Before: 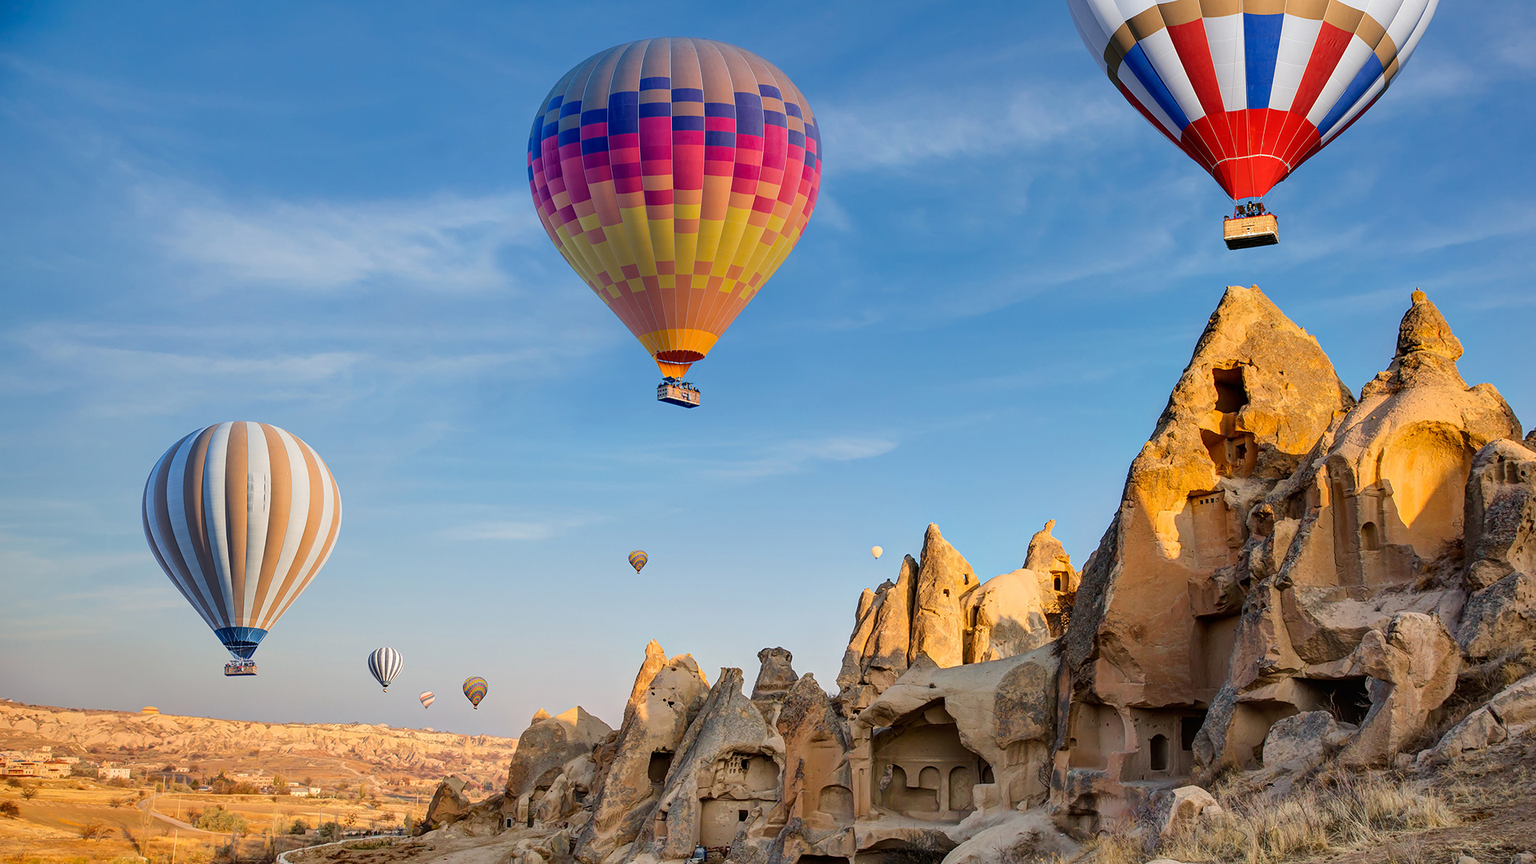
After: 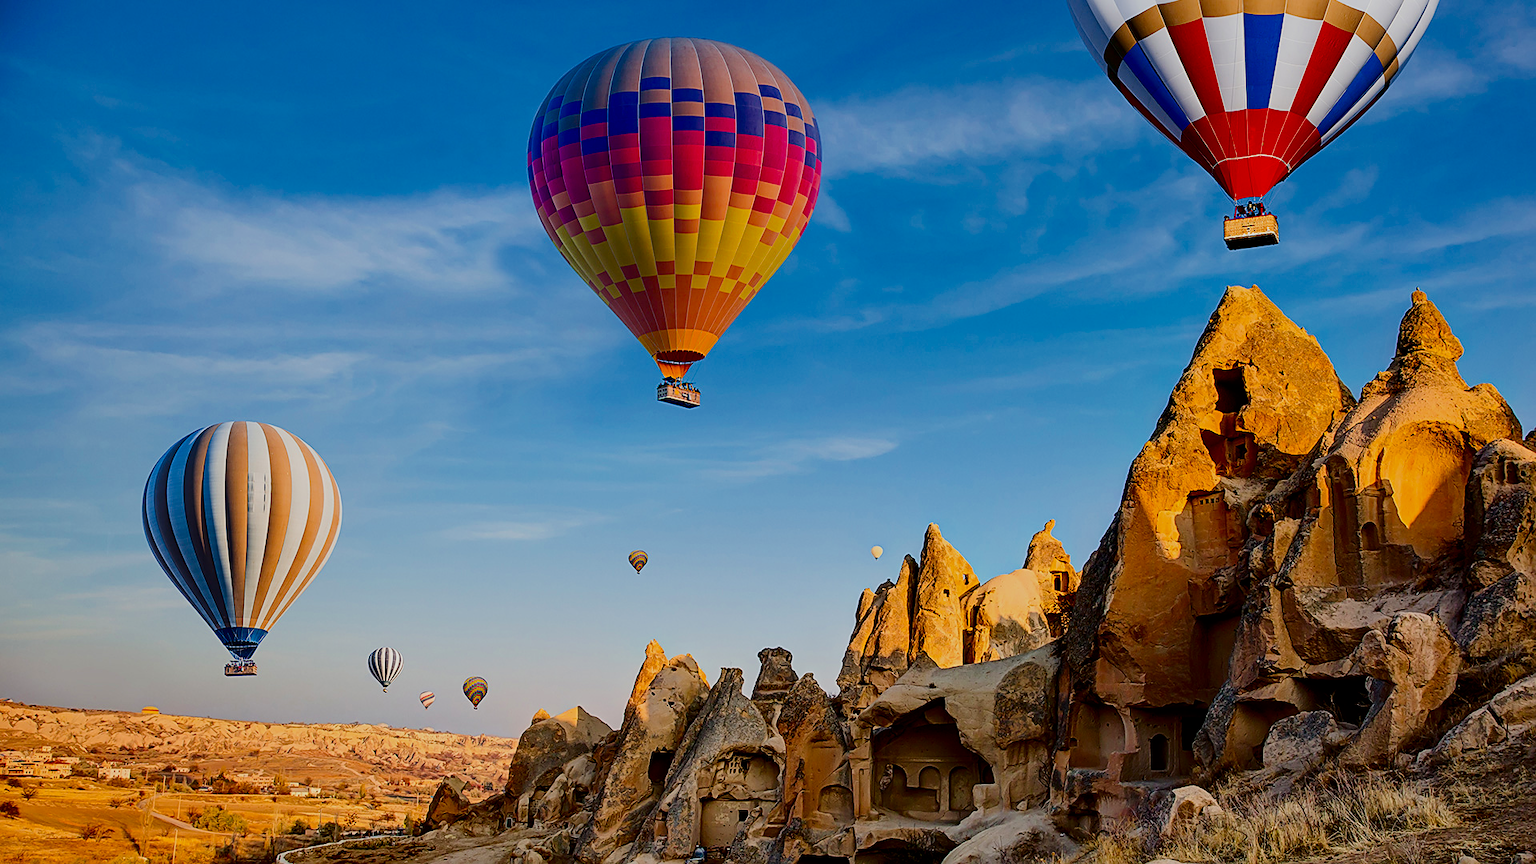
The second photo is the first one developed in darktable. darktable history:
filmic rgb: black relative exposure -8.49 EV, white relative exposure 5.55 EV, hardness 3.37, contrast 1.019
sharpen: on, module defaults
color balance rgb: linear chroma grading › global chroma 14.759%, perceptual saturation grading › global saturation 0.127%
contrast brightness saturation: contrast 0.225, brightness -0.189, saturation 0.235
